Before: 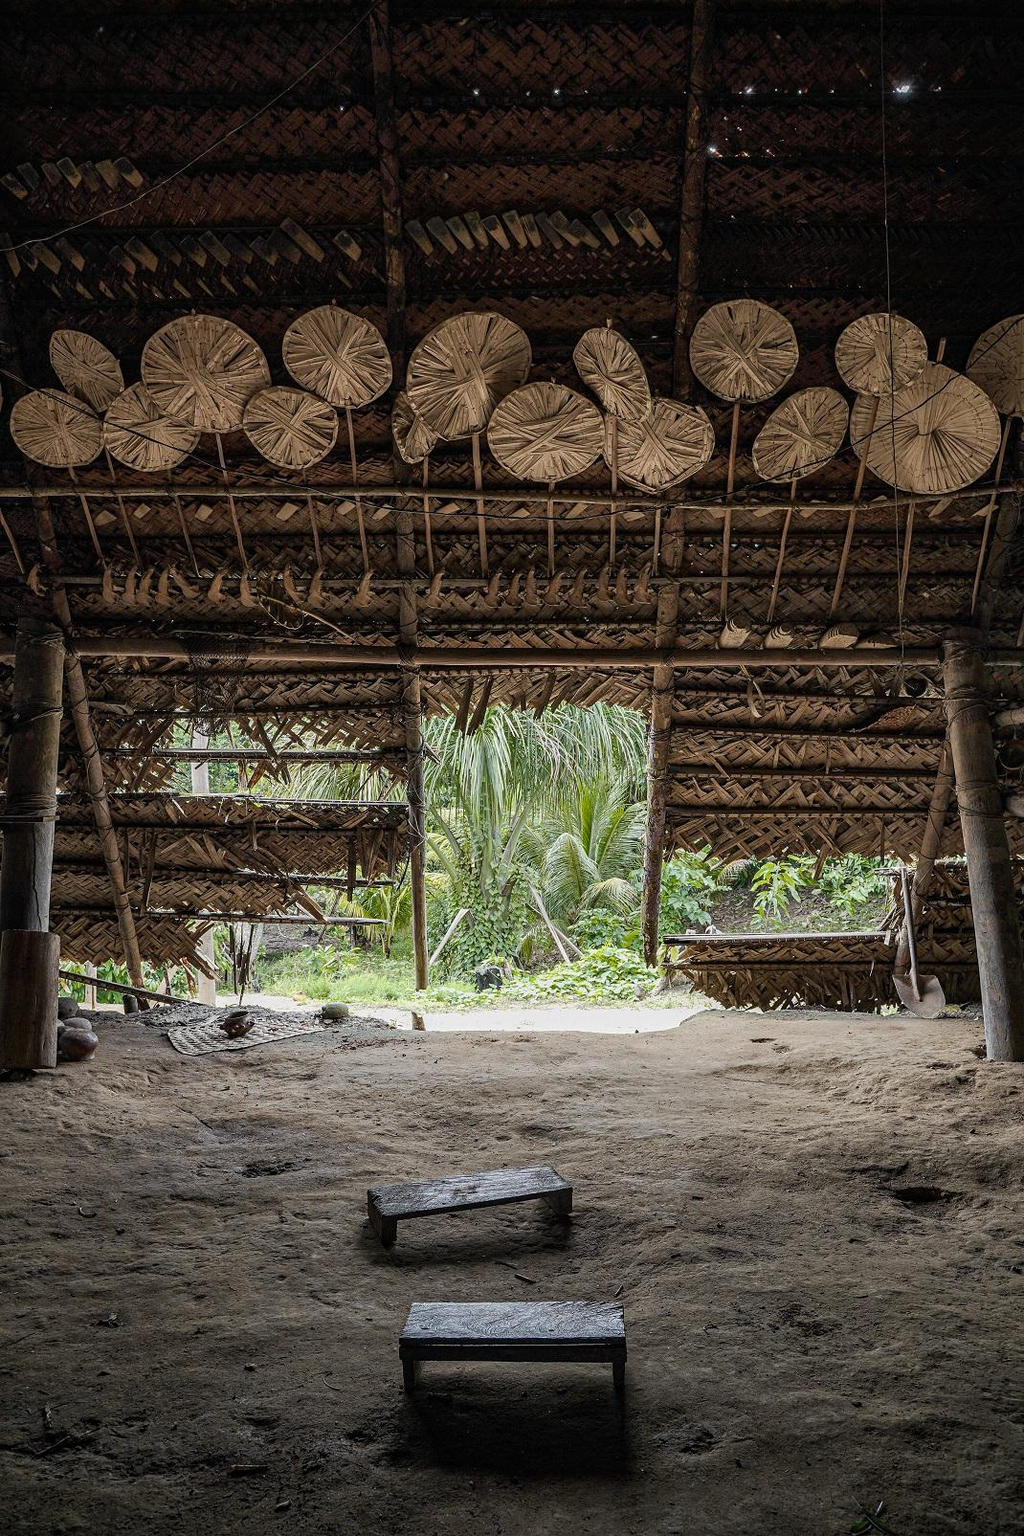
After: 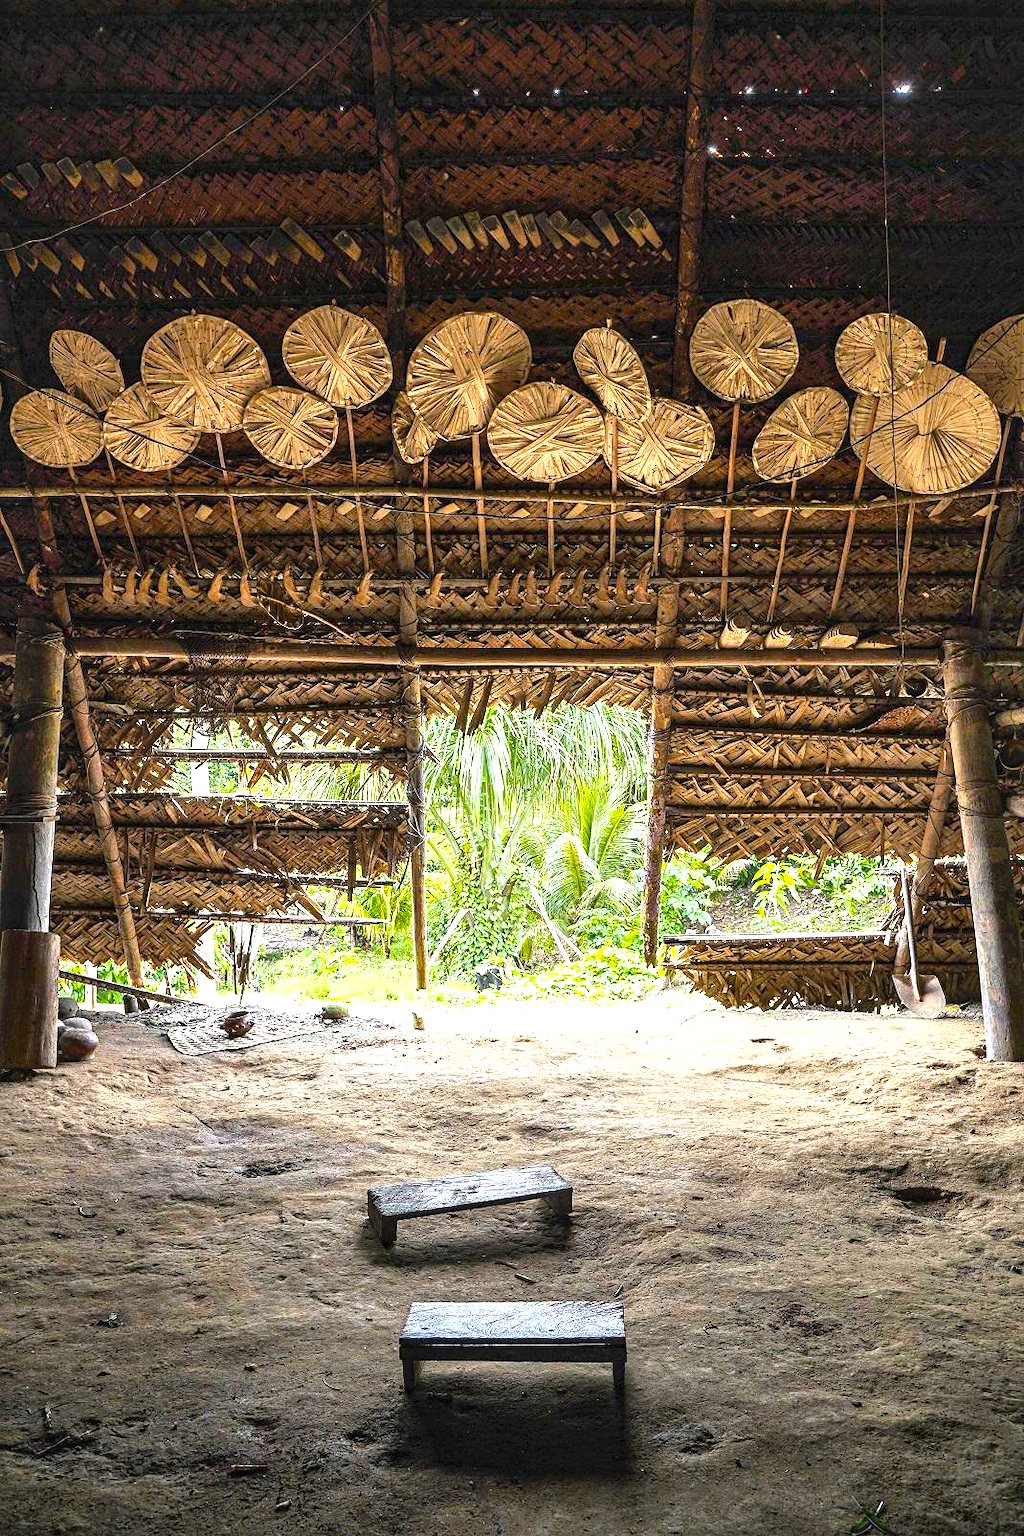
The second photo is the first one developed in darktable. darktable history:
color balance rgb: perceptual saturation grading › global saturation 36%, perceptual brilliance grading › global brilliance 10%, global vibrance 20%
exposure: black level correction 0, exposure 1.3 EV, compensate exposure bias true, compensate highlight preservation false
shadows and highlights: shadows 62.66, white point adjustment 0.37, highlights -34.44, compress 83.82%
